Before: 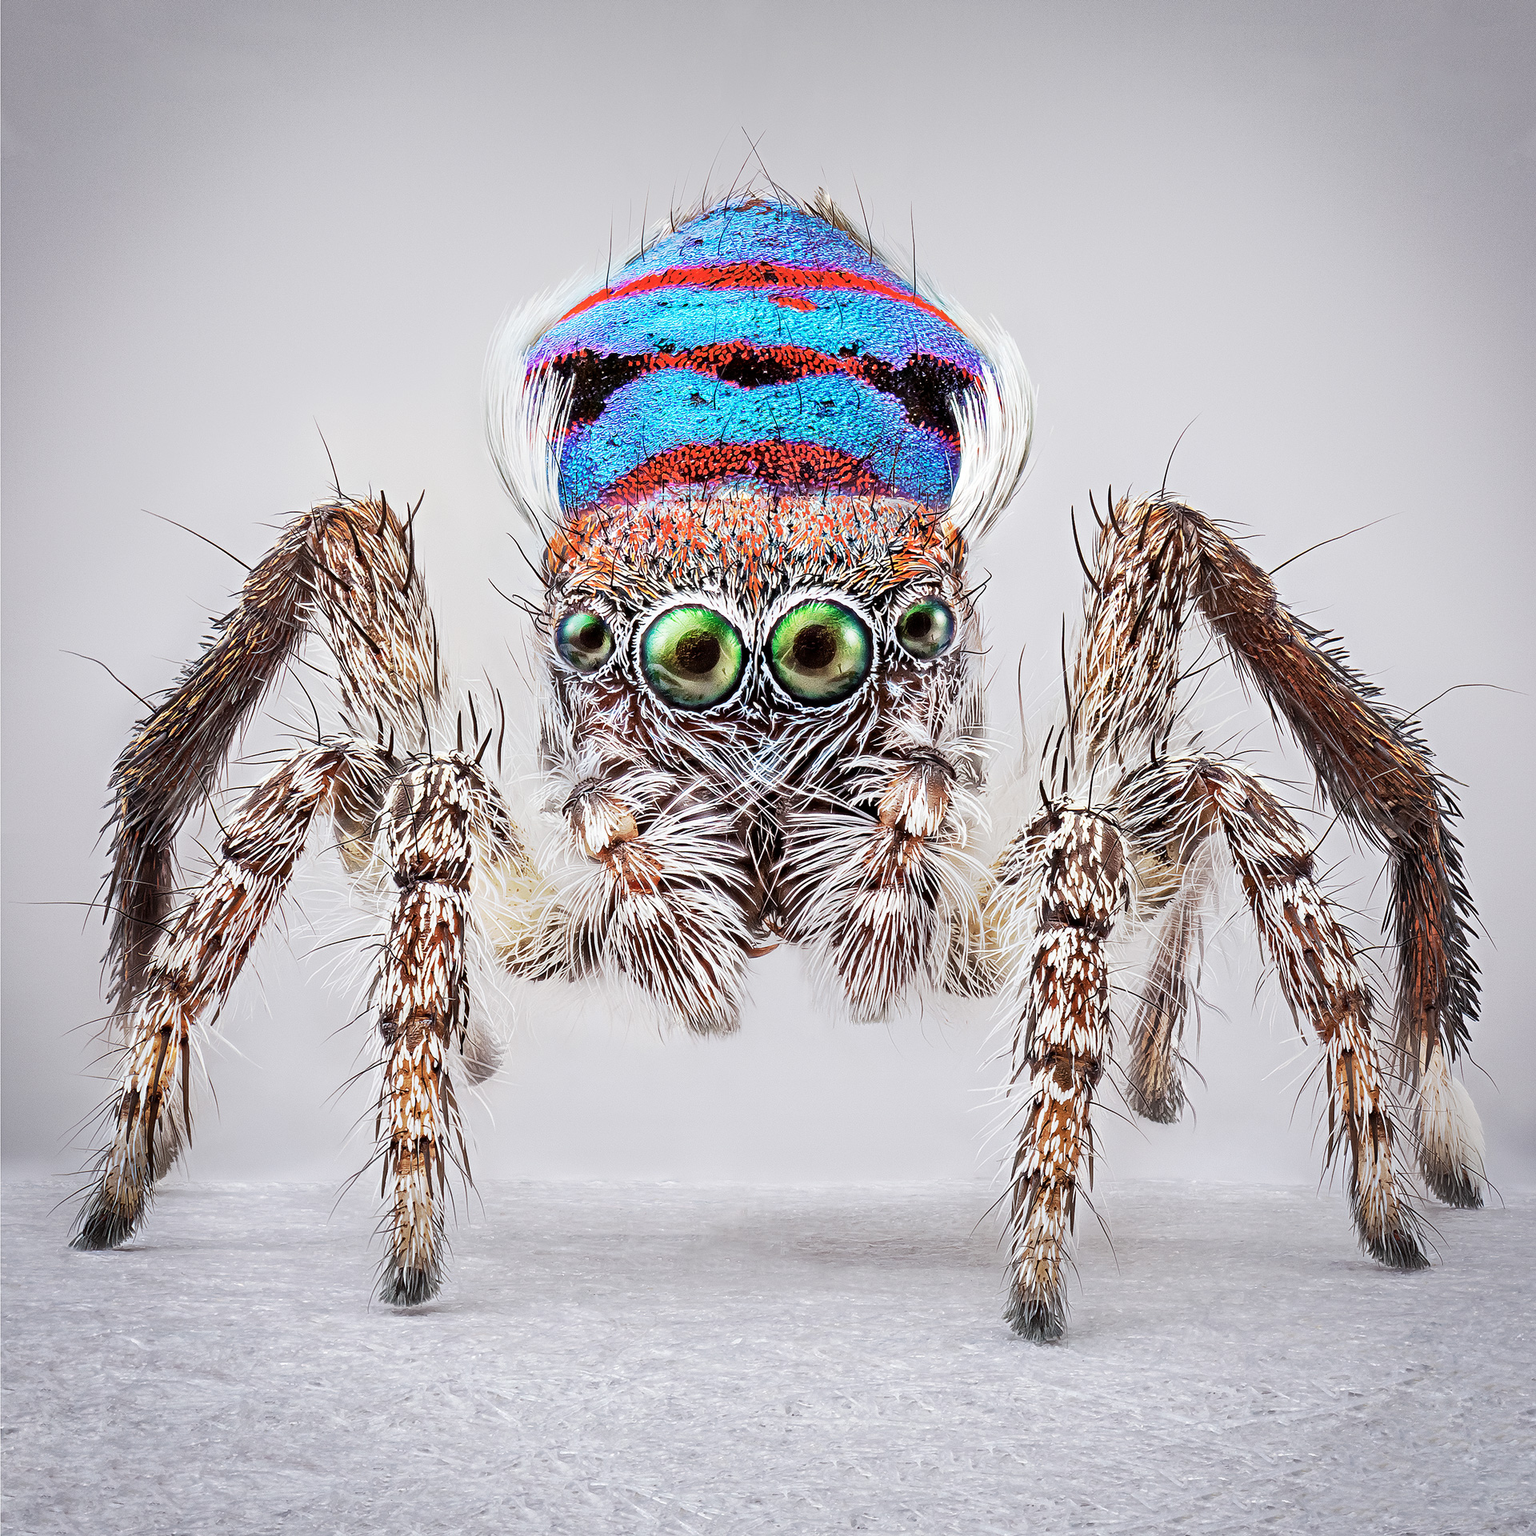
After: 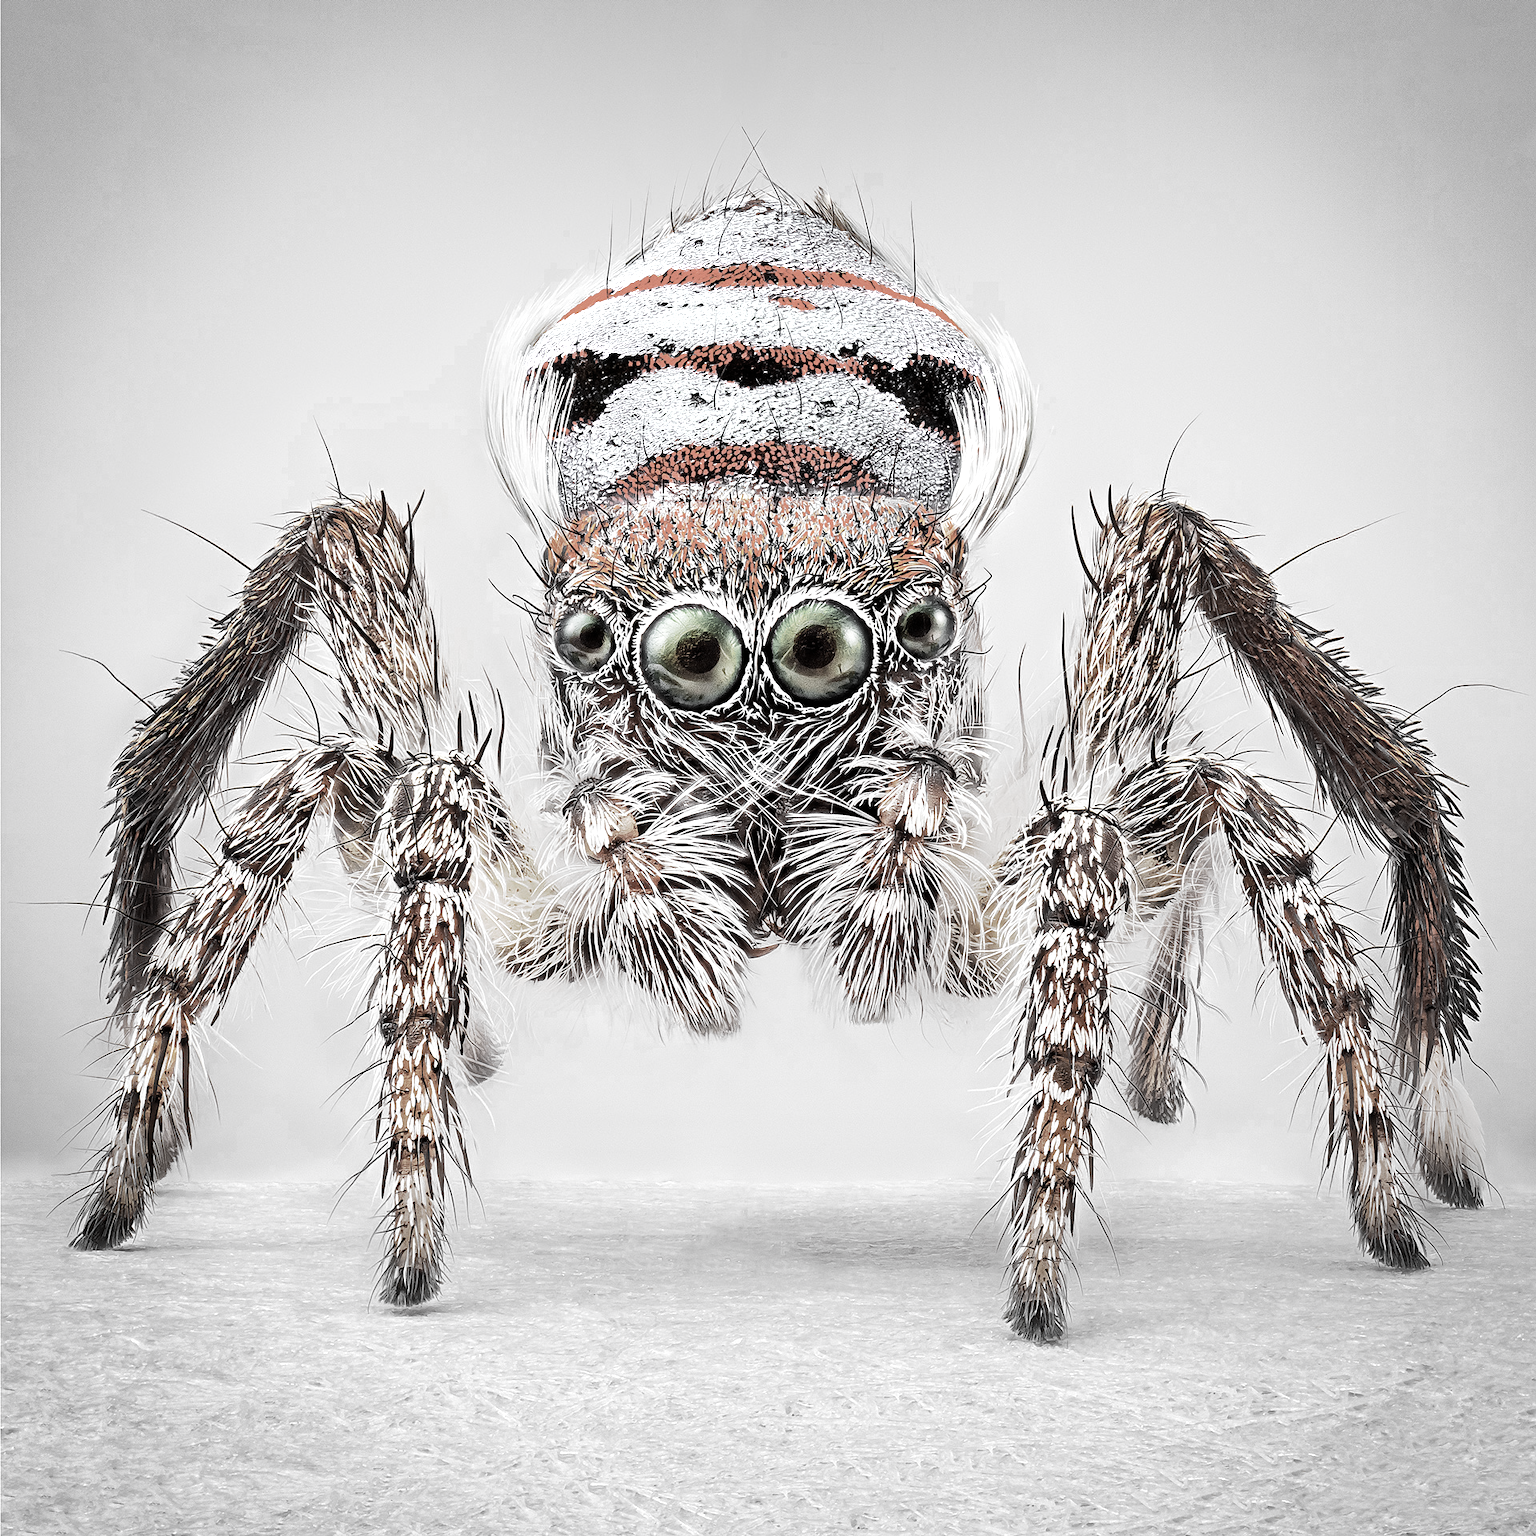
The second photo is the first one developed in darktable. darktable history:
color zones: curves: ch0 [(0, 0.613) (0.01, 0.613) (0.245, 0.448) (0.498, 0.529) (0.642, 0.665) (0.879, 0.777) (0.99, 0.613)]; ch1 [(0, 0.035) (0.121, 0.189) (0.259, 0.197) (0.415, 0.061) (0.589, 0.022) (0.732, 0.022) (0.857, 0.026) (0.991, 0.053)]
levels: levels [0, 0.48, 0.961]
